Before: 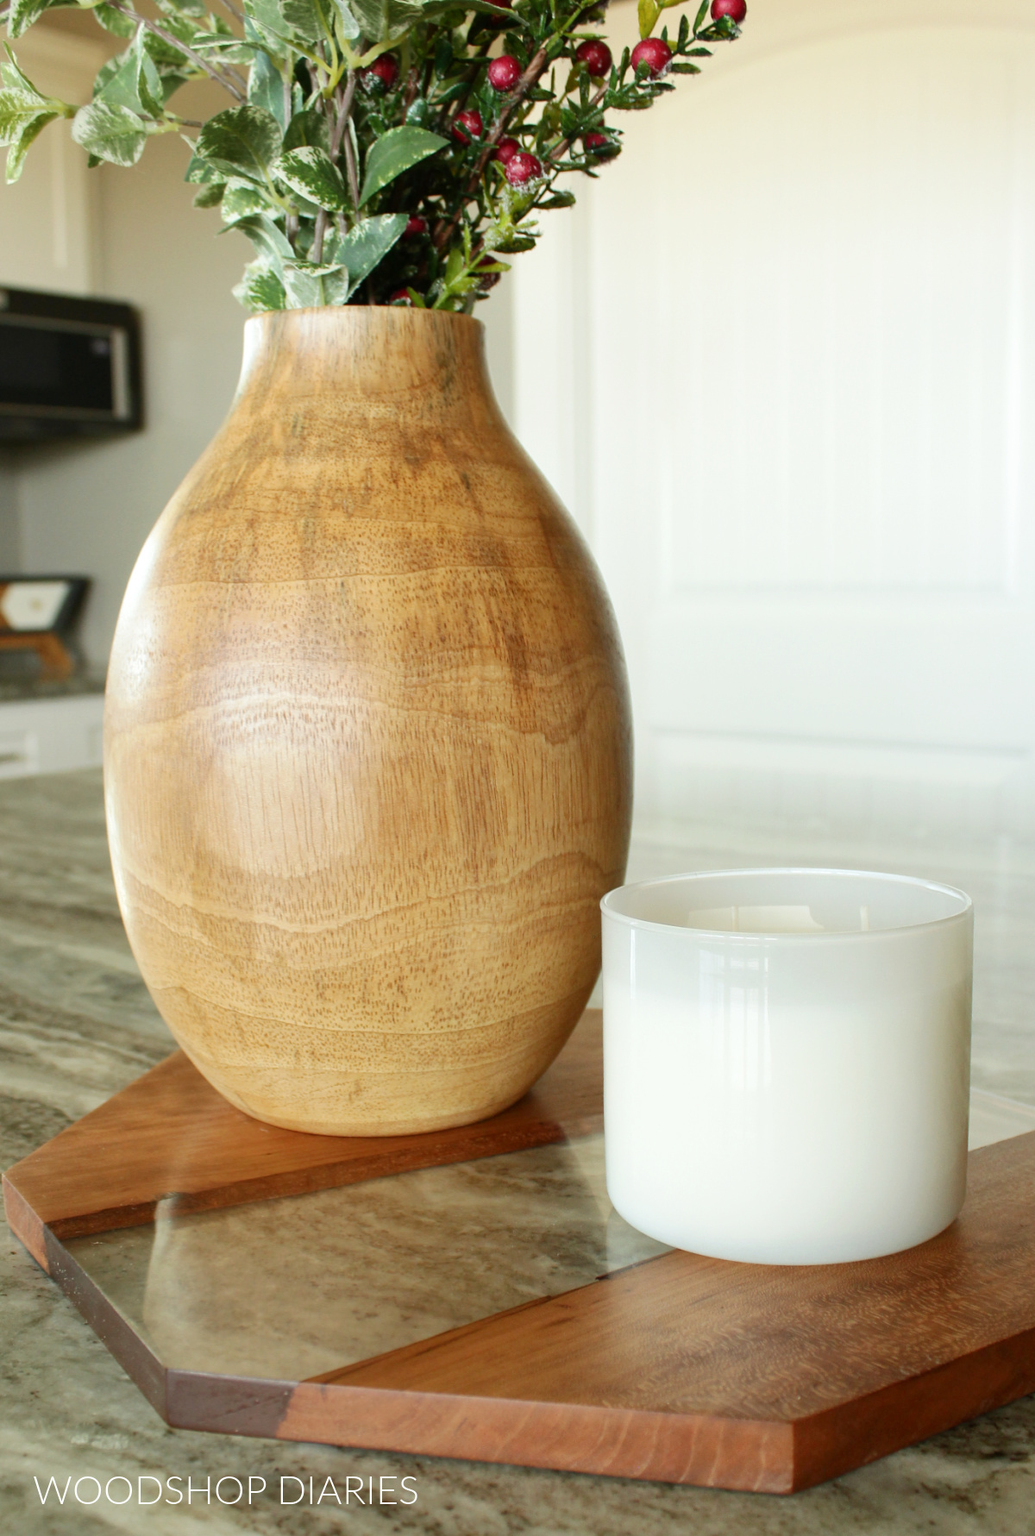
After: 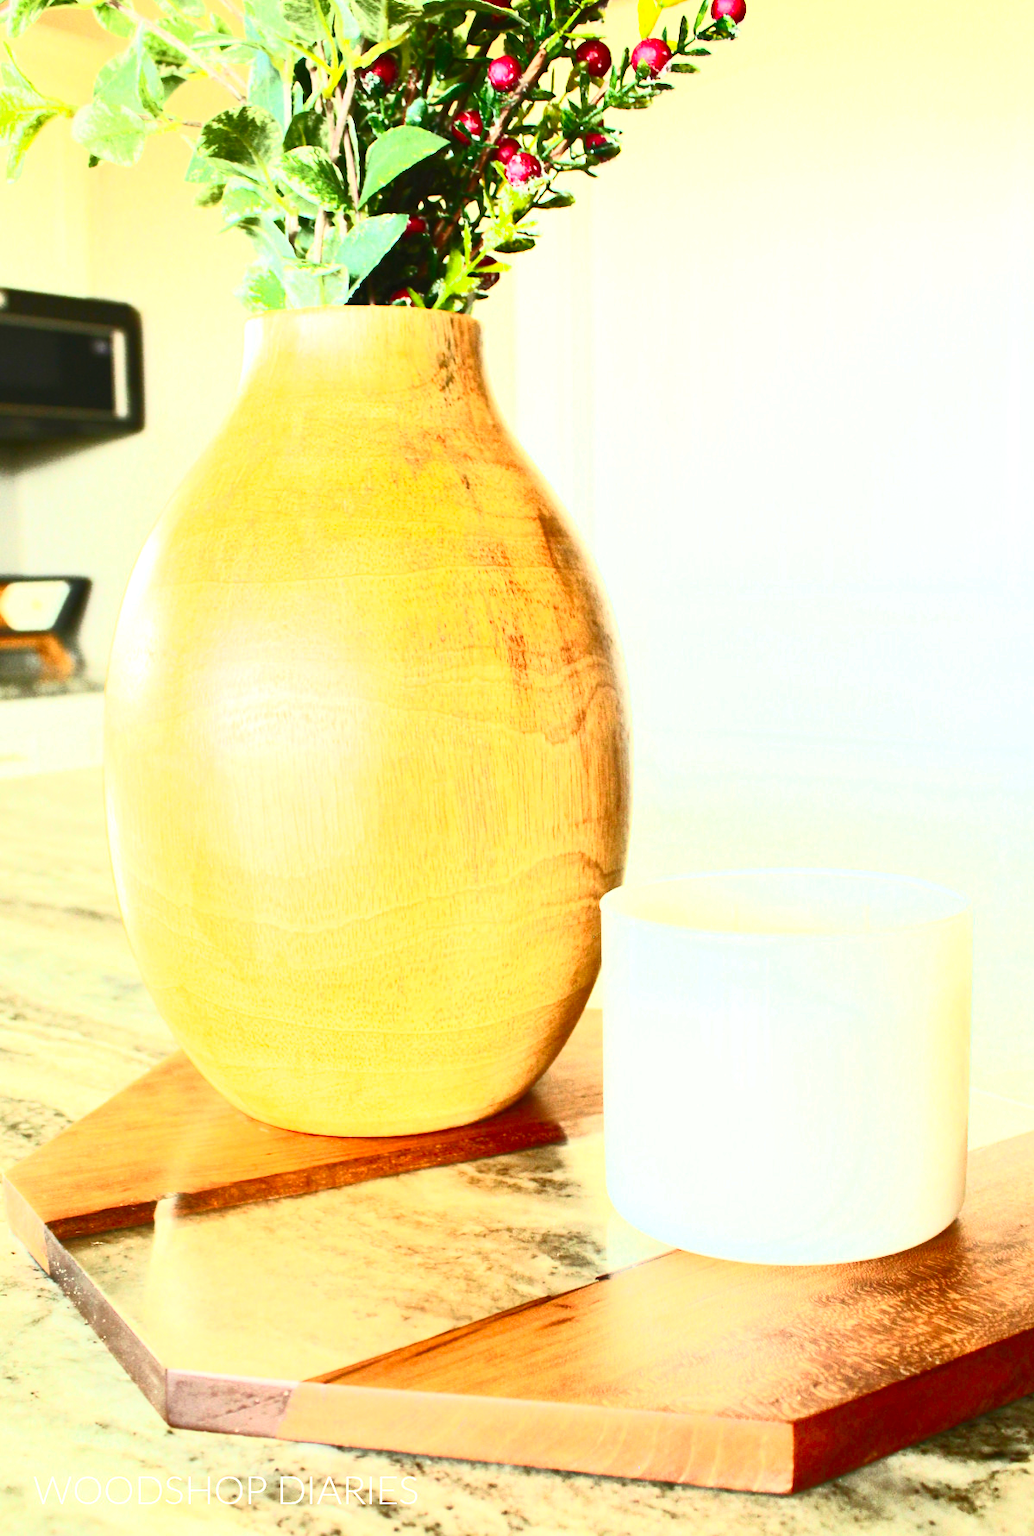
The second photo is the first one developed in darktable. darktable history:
contrast brightness saturation: contrast 0.841, brightness 0.584, saturation 0.602
exposure: black level correction 0, exposure 0.894 EV, compensate highlight preservation false
